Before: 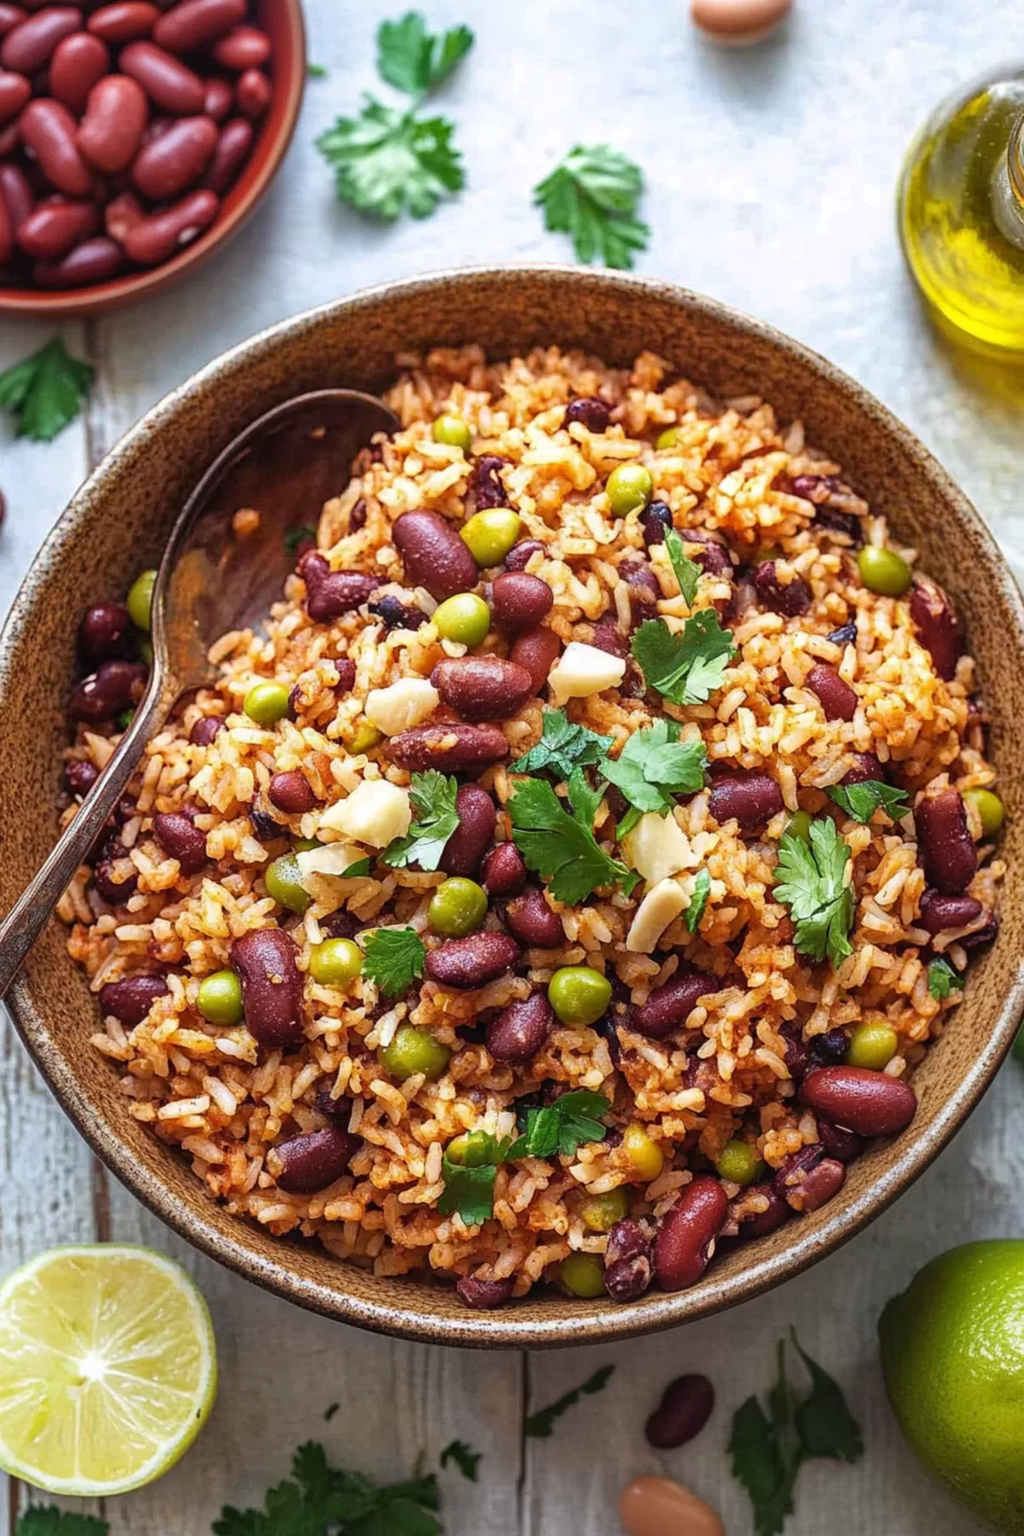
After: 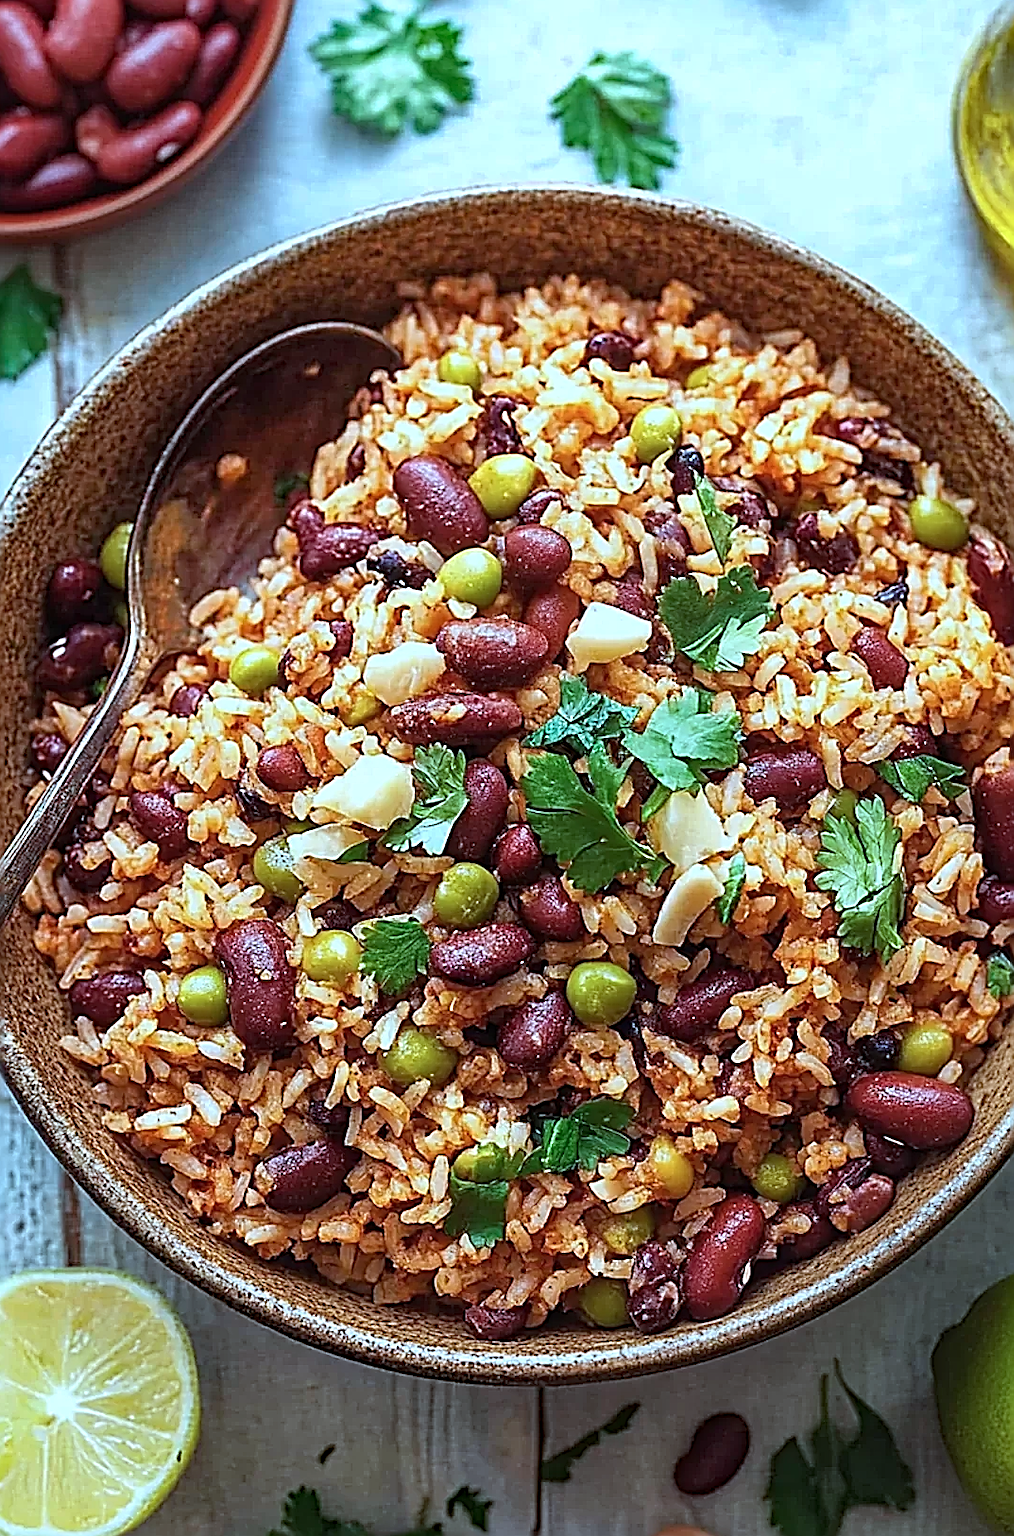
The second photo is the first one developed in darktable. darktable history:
crop: left 3.623%, top 6.394%, right 6.735%, bottom 3.255%
sharpen: amount 1.987
haze removal: compatibility mode true, adaptive false
color correction: highlights a* -10.72, highlights b* -19.21
